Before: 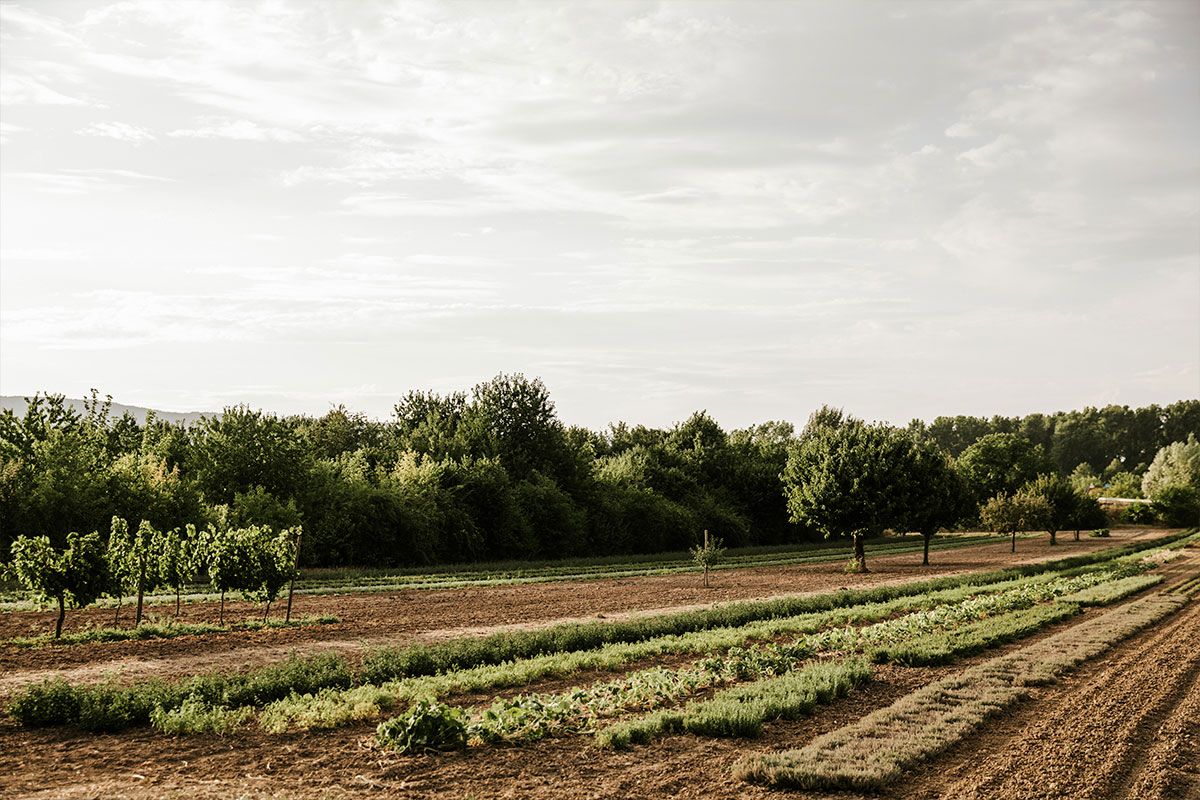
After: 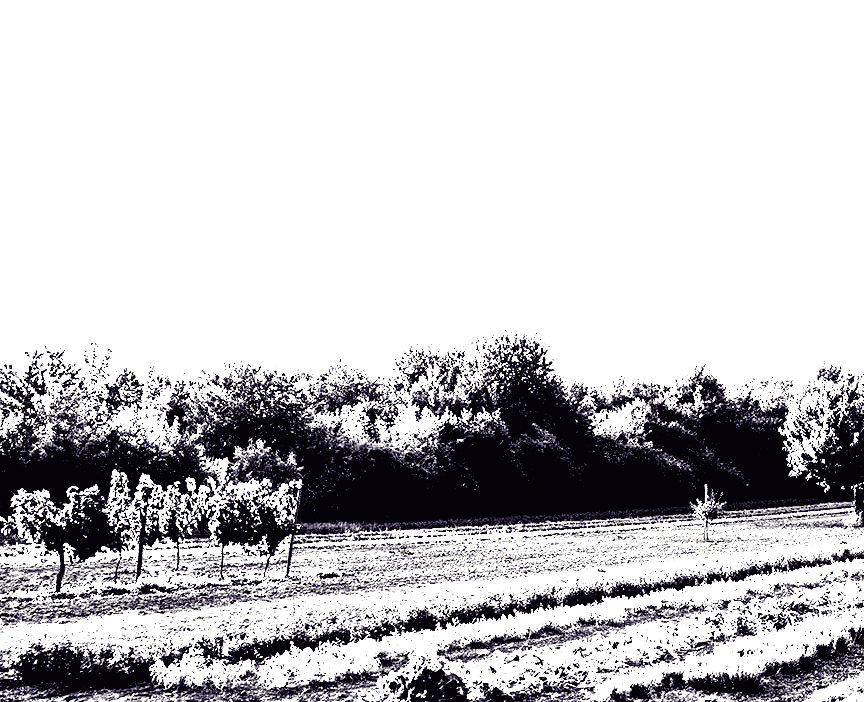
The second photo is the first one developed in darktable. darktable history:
rgb levels: levels [[0.034, 0.472, 0.904], [0, 0.5, 1], [0, 0.5, 1]]
tone curve: curves: ch0 [(0, 0.013) (0.054, 0.018) (0.205, 0.191) (0.289, 0.292) (0.39, 0.424) (0.493, 0.551) (0.647, 0.752) (0.796, 0.887) (1, 0.998)]; ch1 [(0, 0) (0.371, 0.339) (0.477, 0.452) (0.494, 0.495) (0.501, 0.501) (0.51, 0.516) (0.54, 0.557) (0.572, 0.605) (0.625, 0.687) (0.774, 0.841) (1, 1)]; ch2 [(0, 0) (0.32, 0.281) (0.403, 0.399) (0.441, 0.428) (0.47, 0.469) (0.498, 0.496) (0.524, 0.543) (0.551, 0.579) (0.633, 0.665) (0.7, 0.711) (1, 1)], color space Lab, independent channels, preserve colors none
crop: top 5.803%, right 27.864%, bottom 5.804%
split-toning: shadows › hue 255.6°, shadows › saturation 0.66, highlights › hue 43.2°, highlights › saturation 0.68, balance -50.1
color zones: curves: ch0 [(0, 0.554) (0.146, 0.662) (0.293, 0.86) (0.503, 0.774) (0.637, 0.106) (0.74, 0.072) (0.866, 0.488) (0.998, 0.569)]; ch1 [(0, 0) (0.143, 0) (0.286, 0) (0.429, 0) (0.571, 0) (0.714, 0) (0.857, 0)]
exposure: black level correction 0, exposure 1.1 EV, compensate highlight preservation false
